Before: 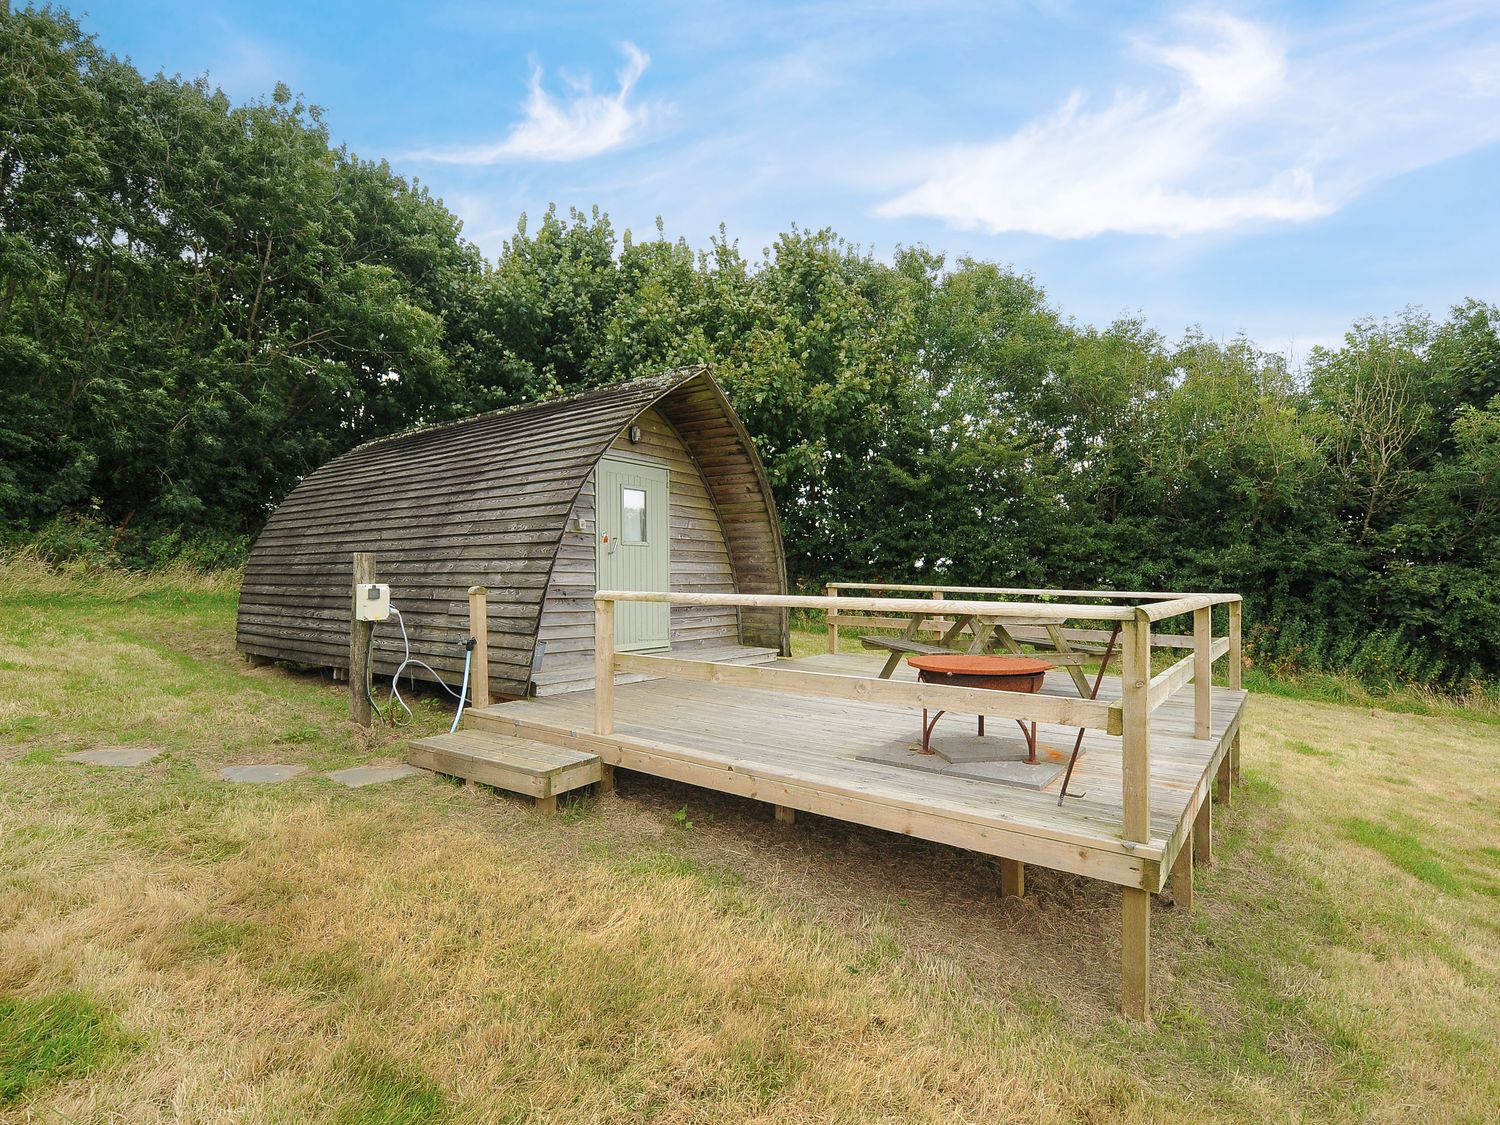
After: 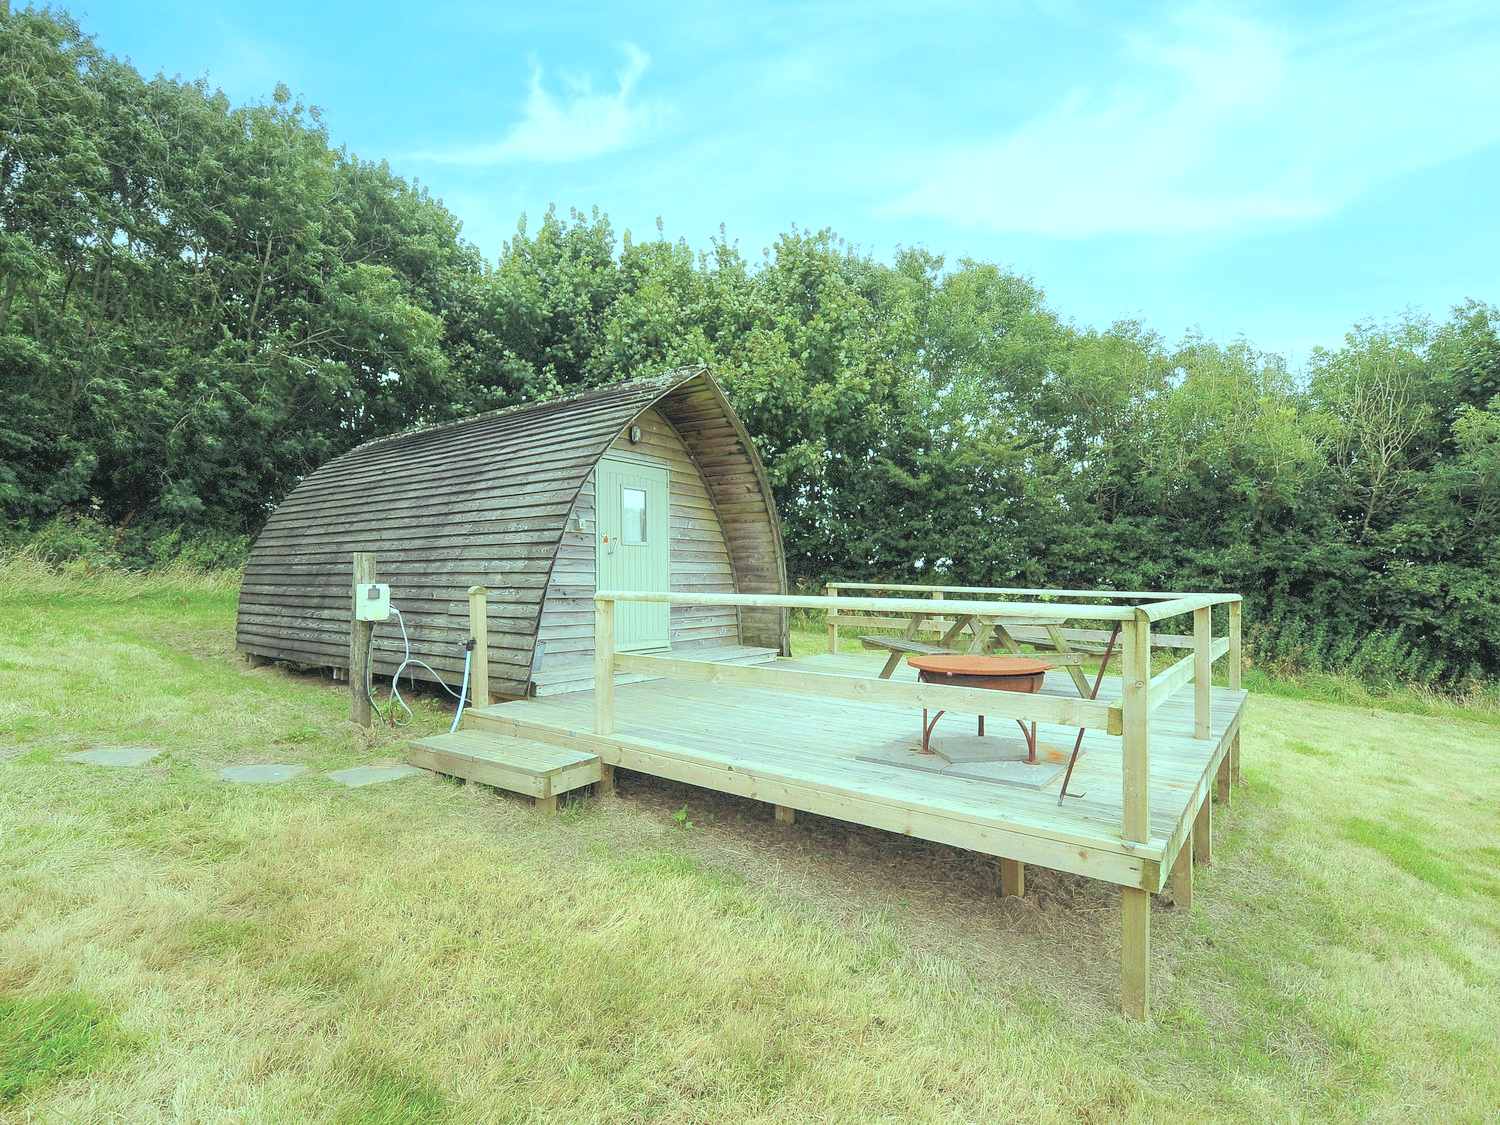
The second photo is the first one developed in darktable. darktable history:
white balance: red 0.986, blue 1.01
contrast brightness saturation: brightness 0.28
color balance: mode lift, gamma, gain (sRGB), lift [0.997, 0.979, 1.021, 1.011], gamma [1, 1.084, 0.916, 0.998], gain [1, 0.87, 1.13, 1.101], contrast 4.55%, contrast fulcrum 38.24%, output saturation 104.09%
